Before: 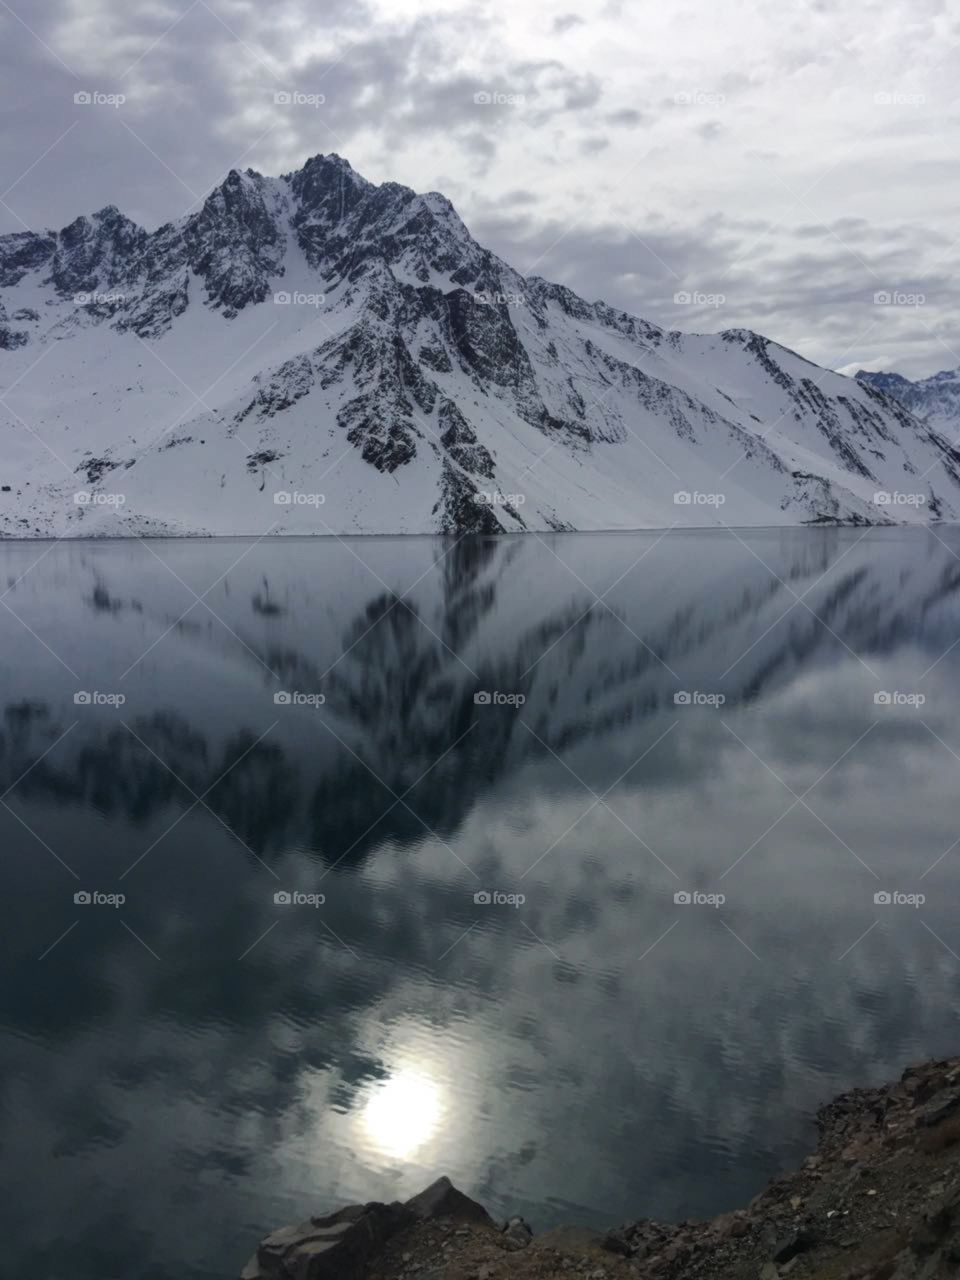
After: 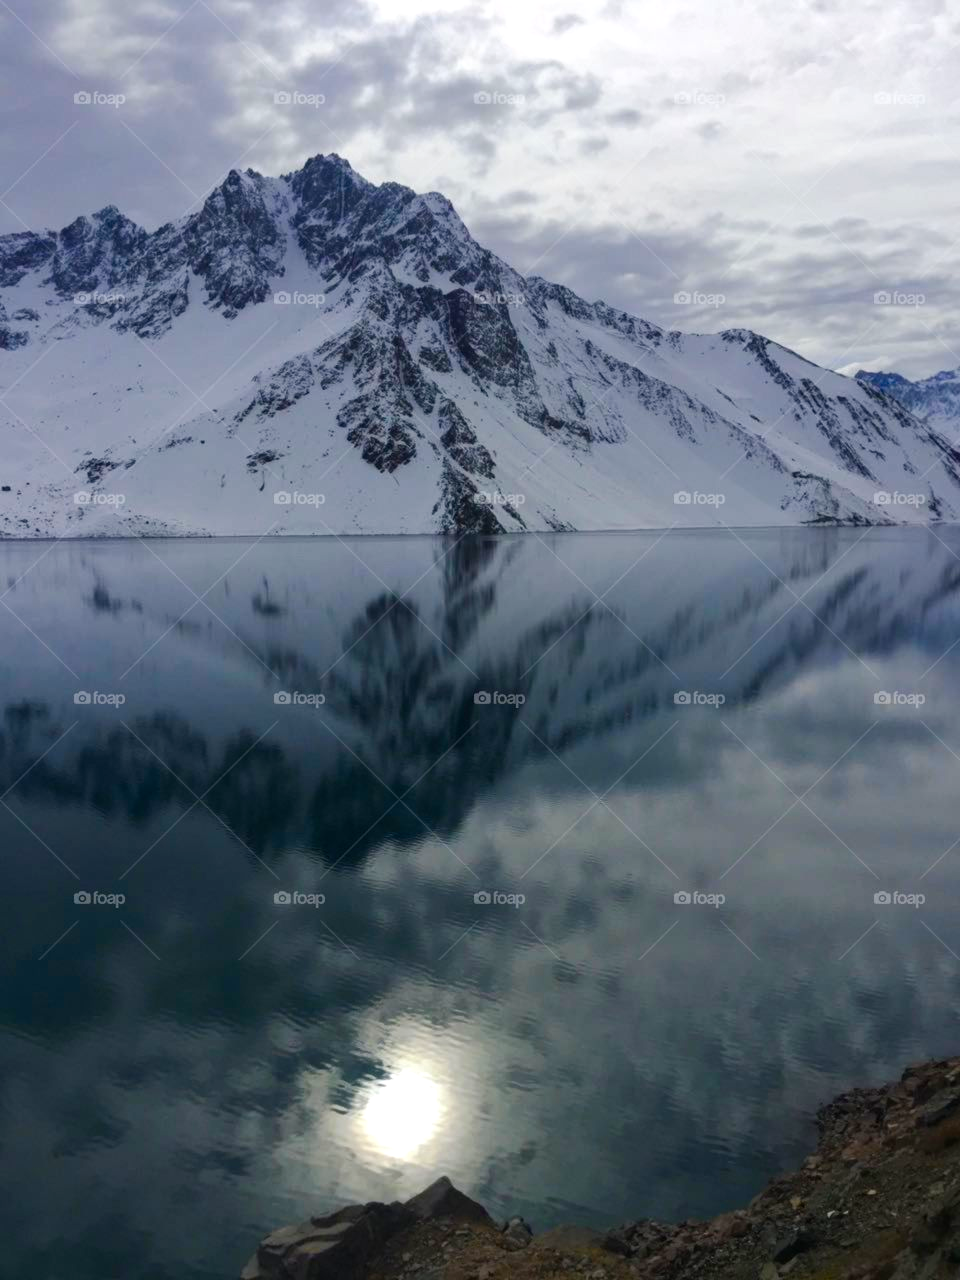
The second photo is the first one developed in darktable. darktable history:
tone equalizer: edges refinement/feathering 500, mask exposure compensation -1.57 EV, preserve details no
color balance rgb: linear chroma grading › global chroma 20.116%, perceptual saturation grading › global saturation 27.208%, perceptual saturation grading › highlights -28.712%, perceptual saturation grading › mid-tones 15.517%, perceptual saturation grading › shadows 33.777%, contrast 4.792%
